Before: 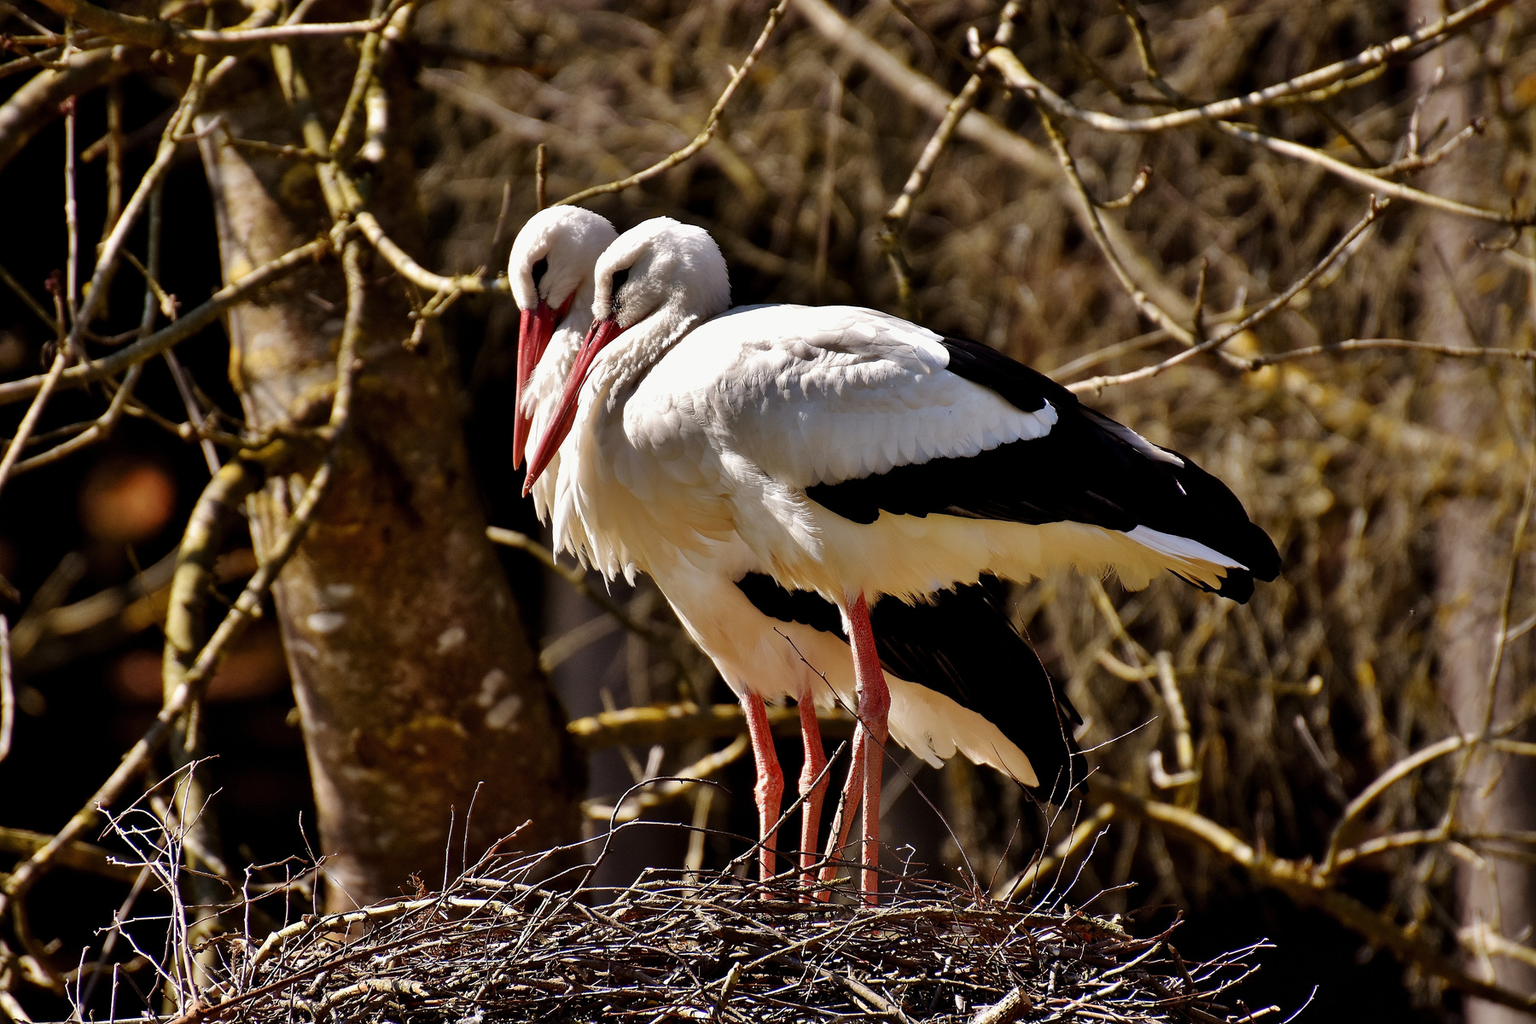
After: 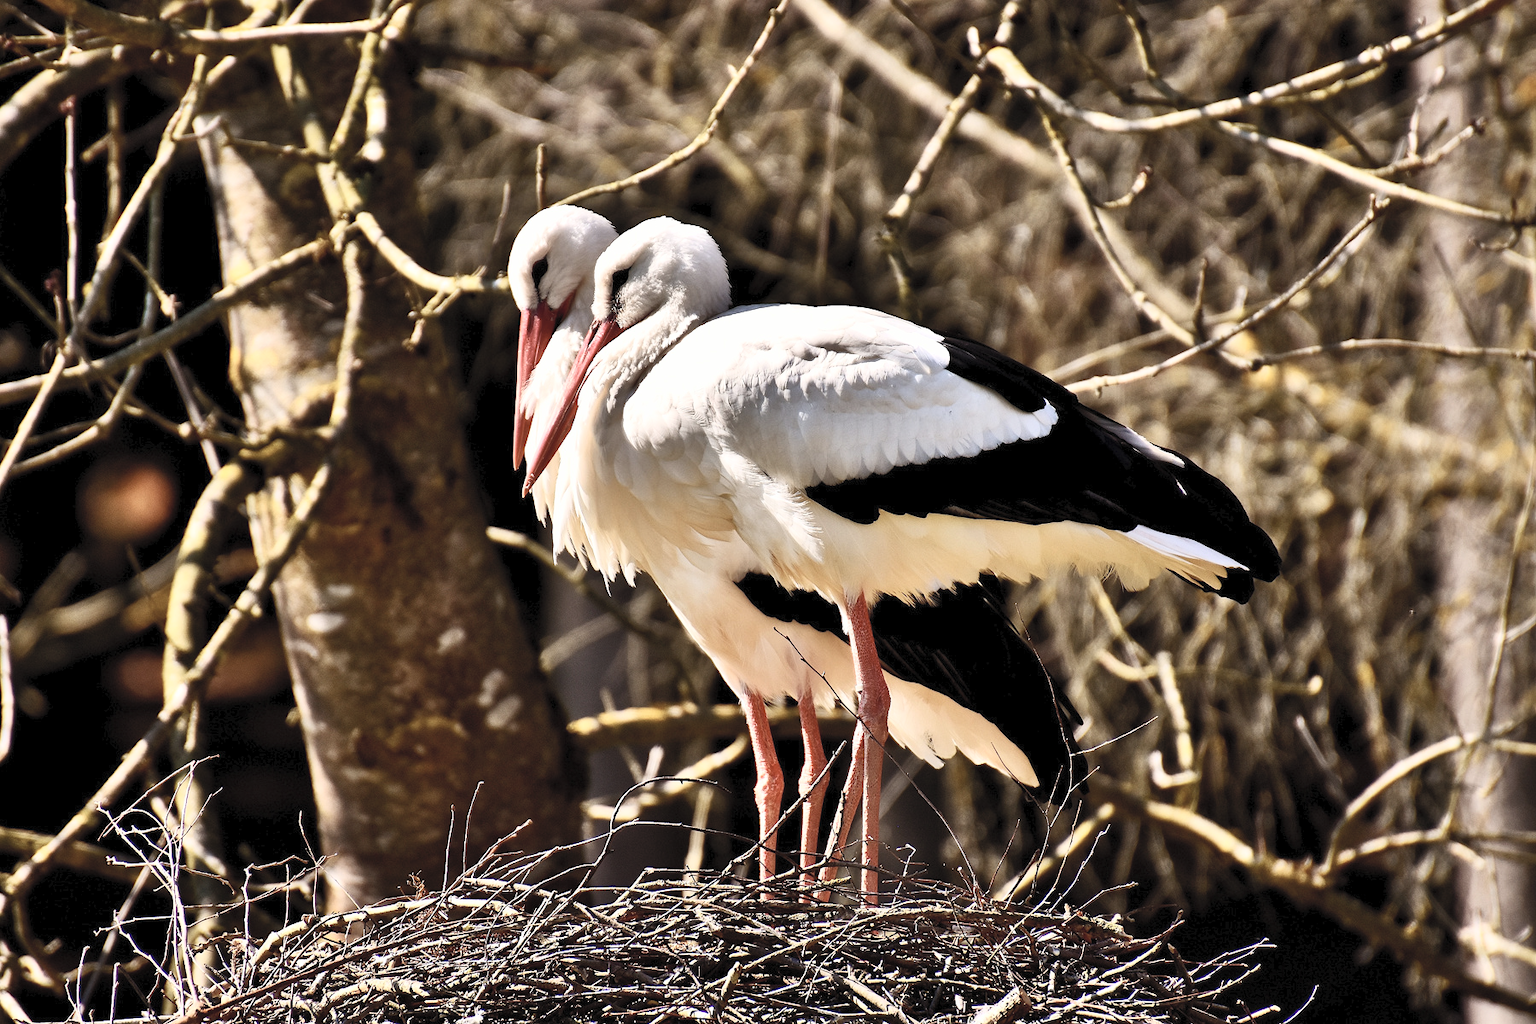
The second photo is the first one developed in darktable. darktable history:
contrast brightness saturation: contrast 0.443, brightness 0.563, saturation -0.19
